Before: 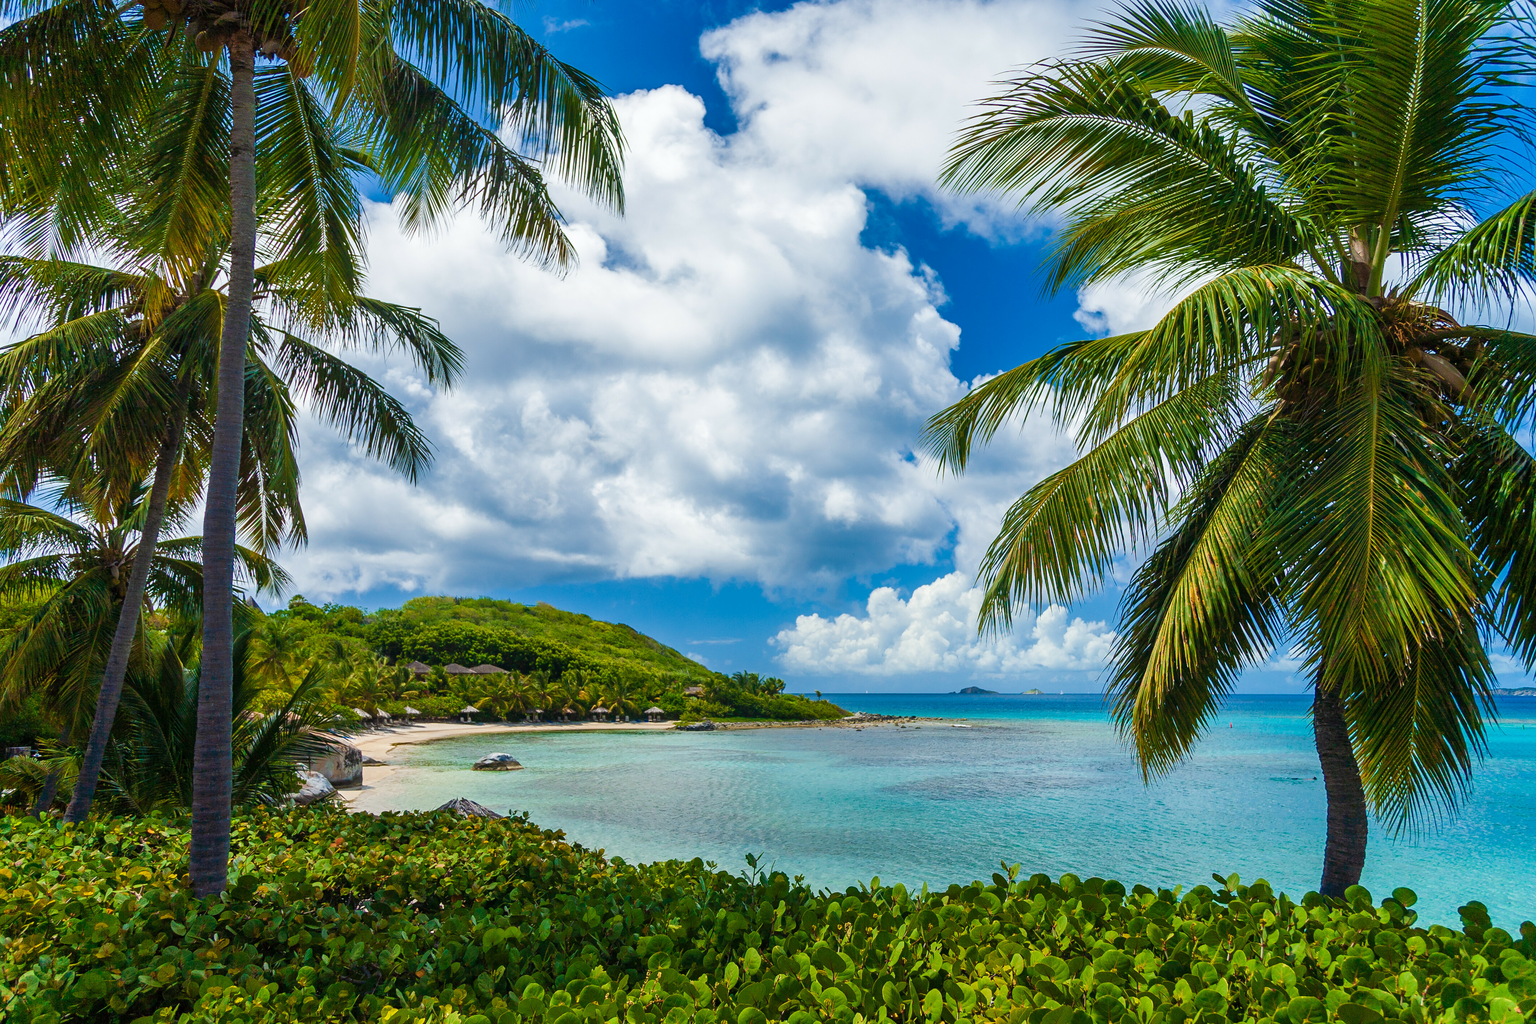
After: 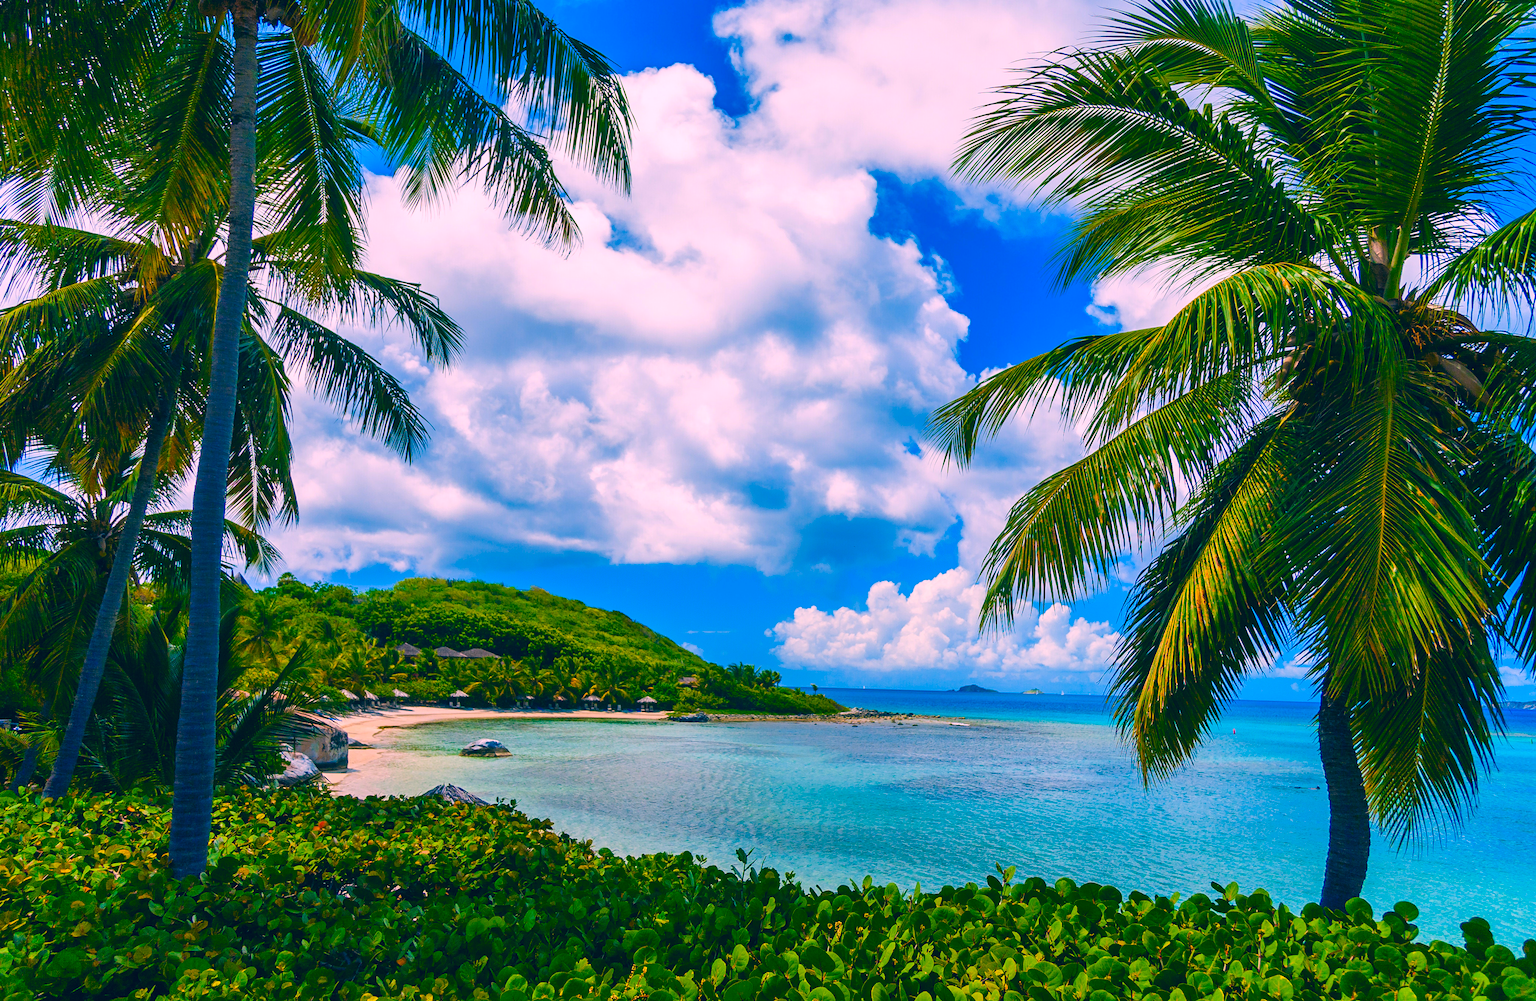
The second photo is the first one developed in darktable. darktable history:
color balance rgb: global vibrance 10%
rotate and perspective: rotation 1.57°, crop left 0.018, crop right 0.982, crop top 0.039, crop bottom 0.961
contrast brightness saturation: contrast 0.03, brightness -0.04
color correction: highlights a* 17.03, highlights b* 0.205, shadows a* -15.38, shadows b* -14.56, saturation 1.5
